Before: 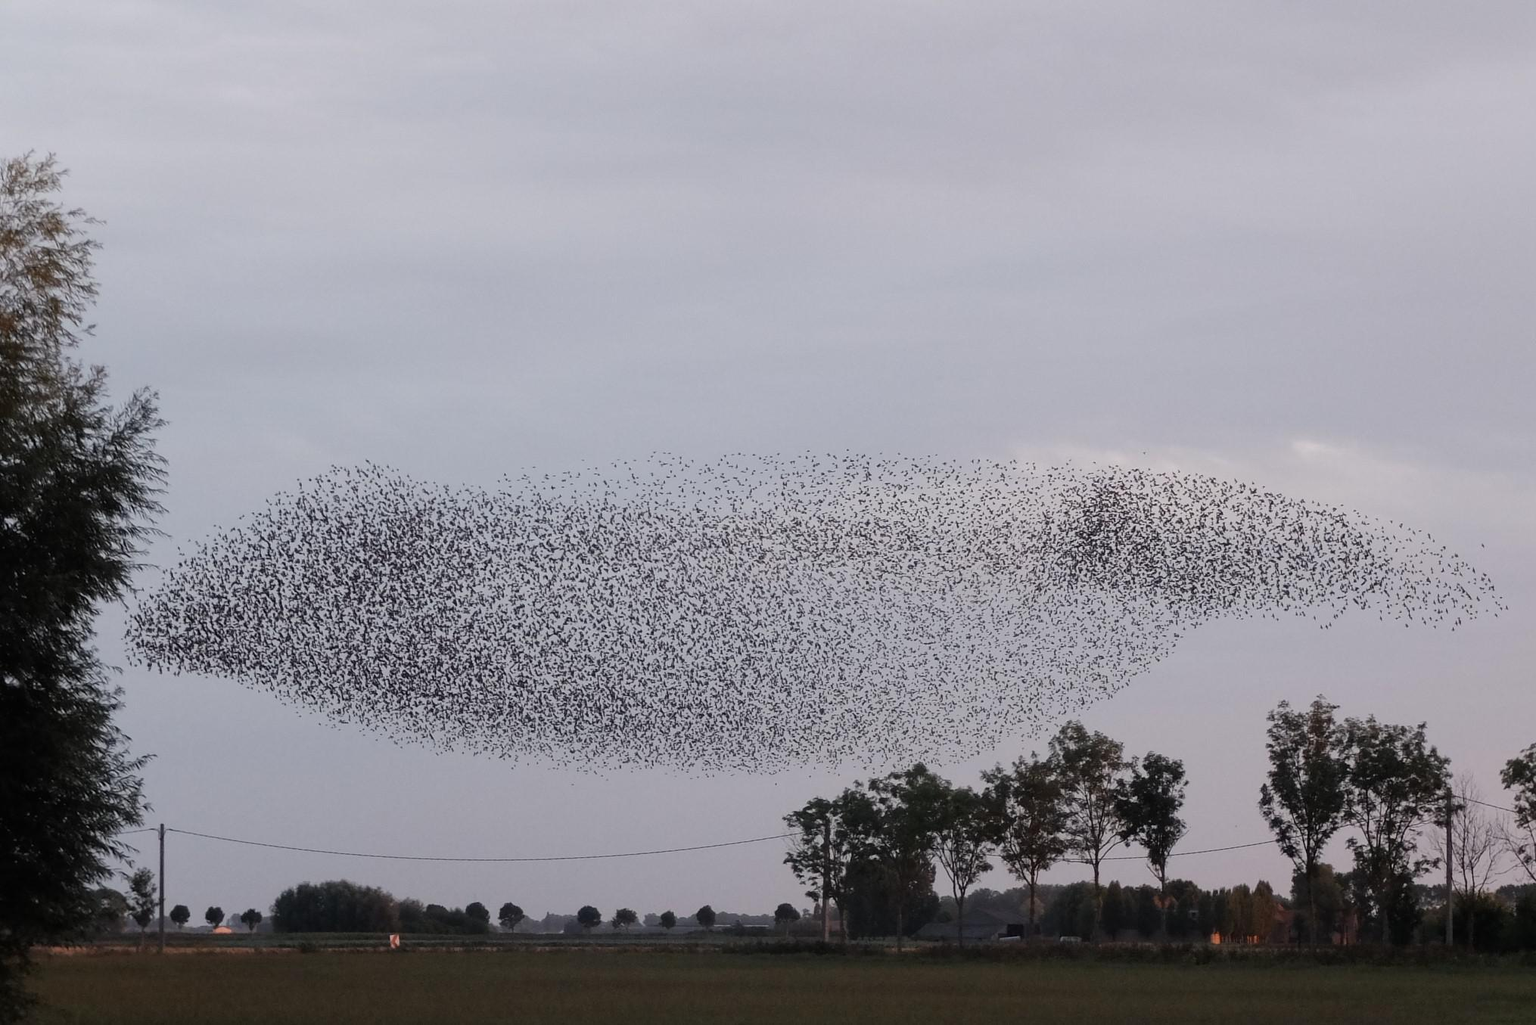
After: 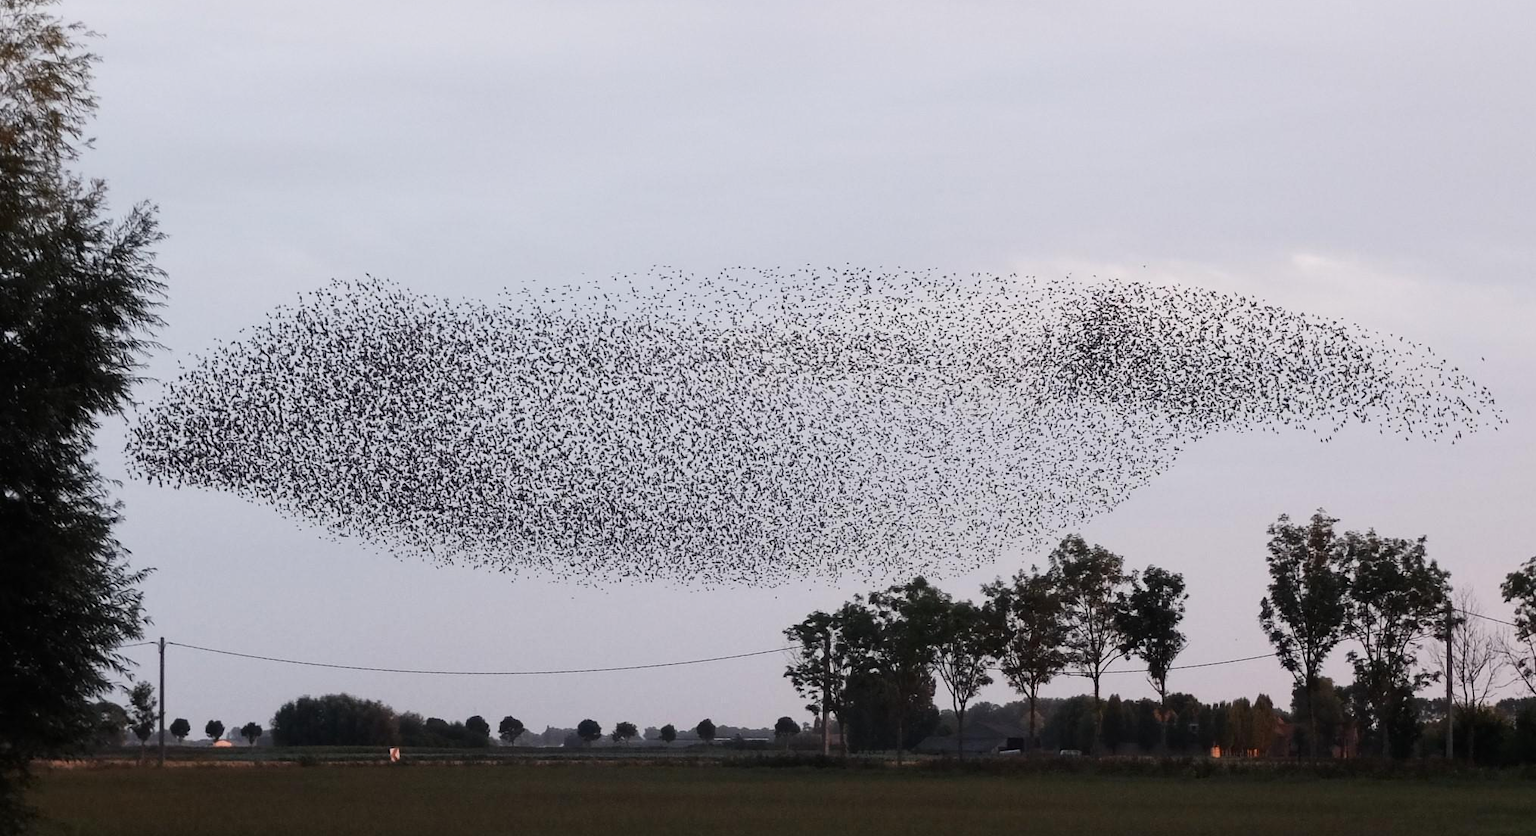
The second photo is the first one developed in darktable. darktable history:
contrast brightness saturation: contrast 0.239, brightness 0.093
crop and rotate: top 18.359%
